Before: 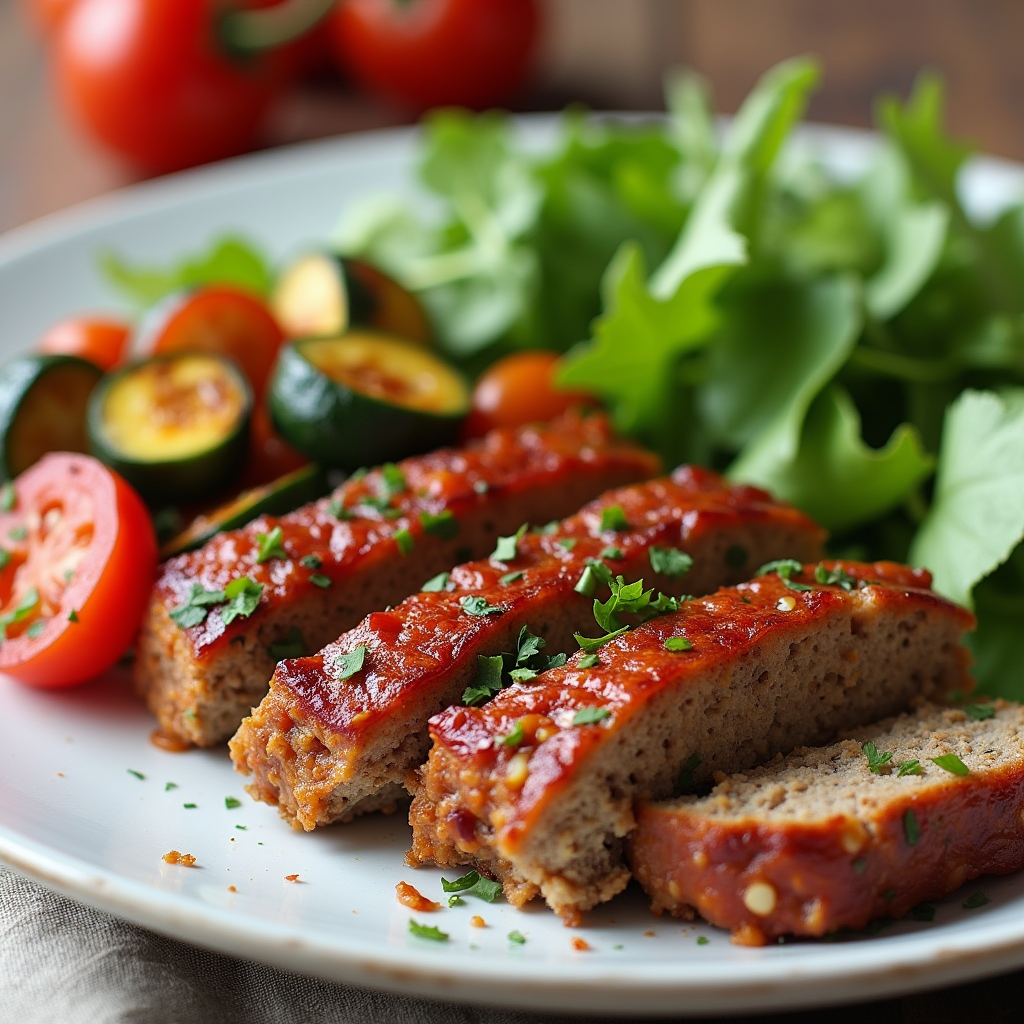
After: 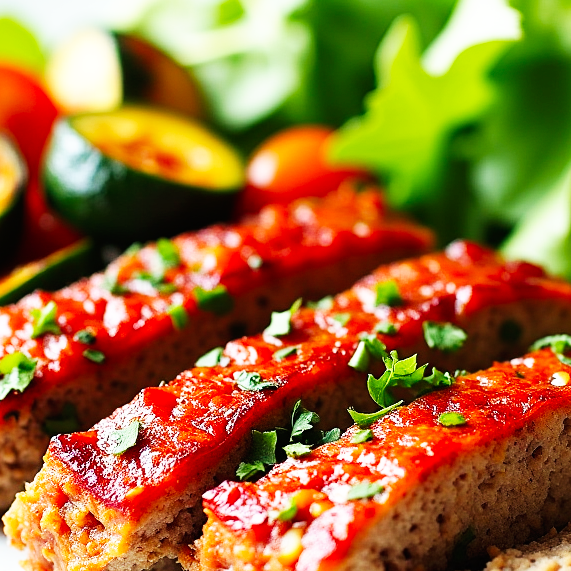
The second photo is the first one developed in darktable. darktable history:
crop and rotate: left 22.13%, top 22.054%, right 22.026%, bottom 22.102%
base curve: curves: ch0 [(0, 0) (0.007, 0.004) (0.027, 0.03) (0.046, 0.07) (0.207, 0.54) (0.442, 0.872) (0.673, 0.972) (1, 1)], preserve colors none
